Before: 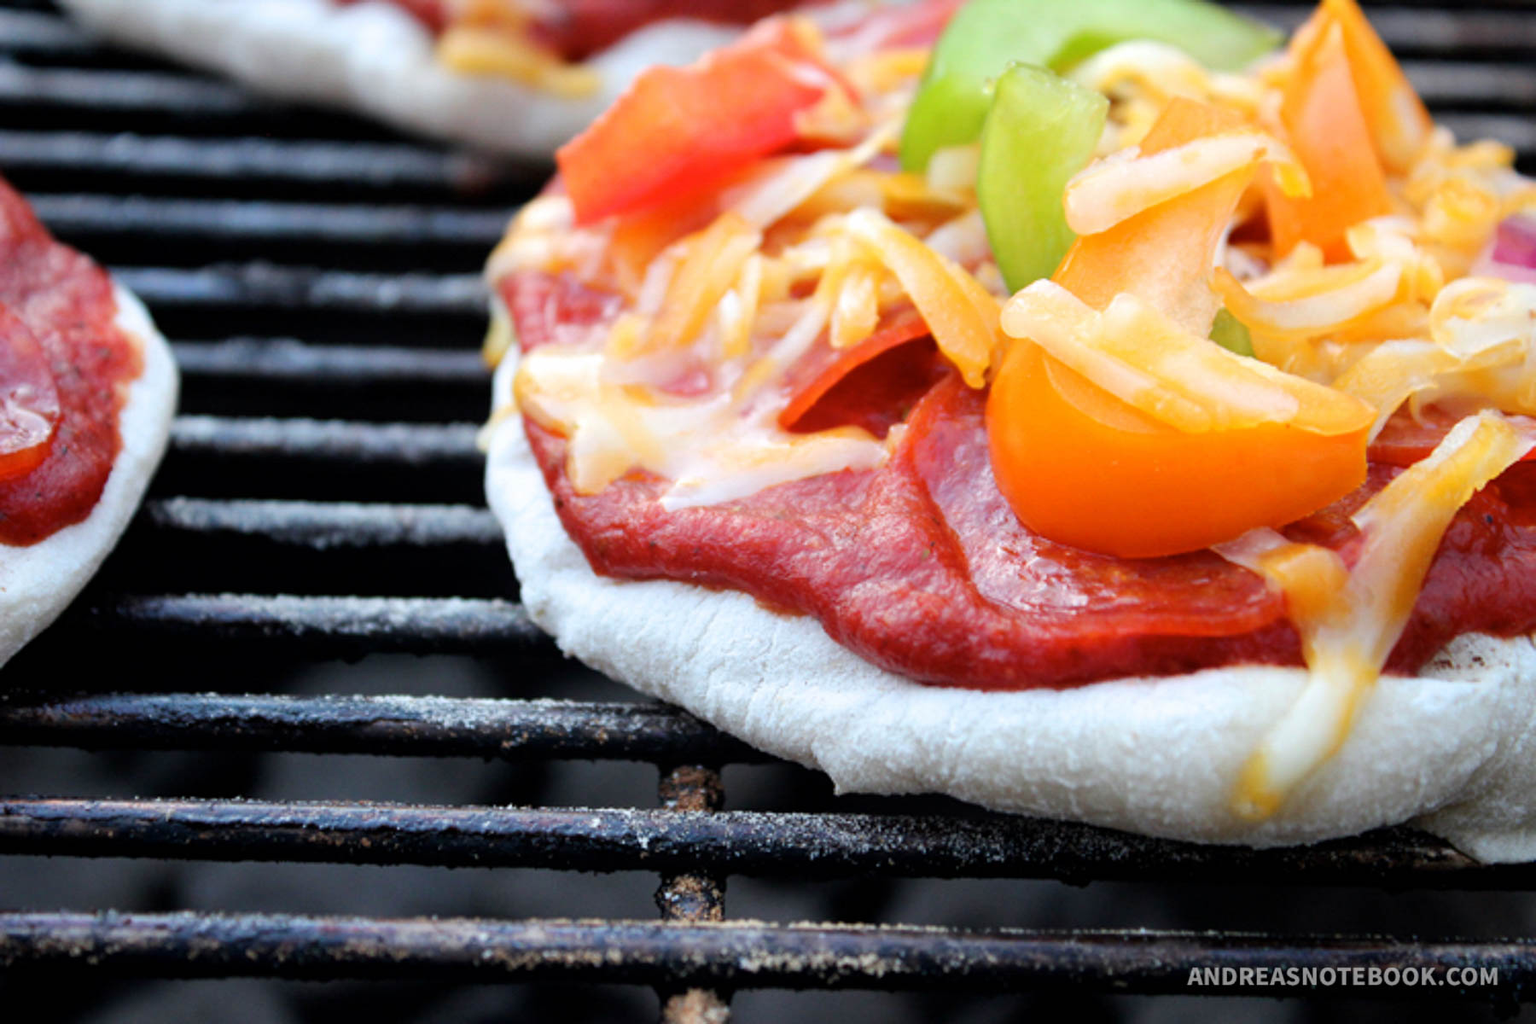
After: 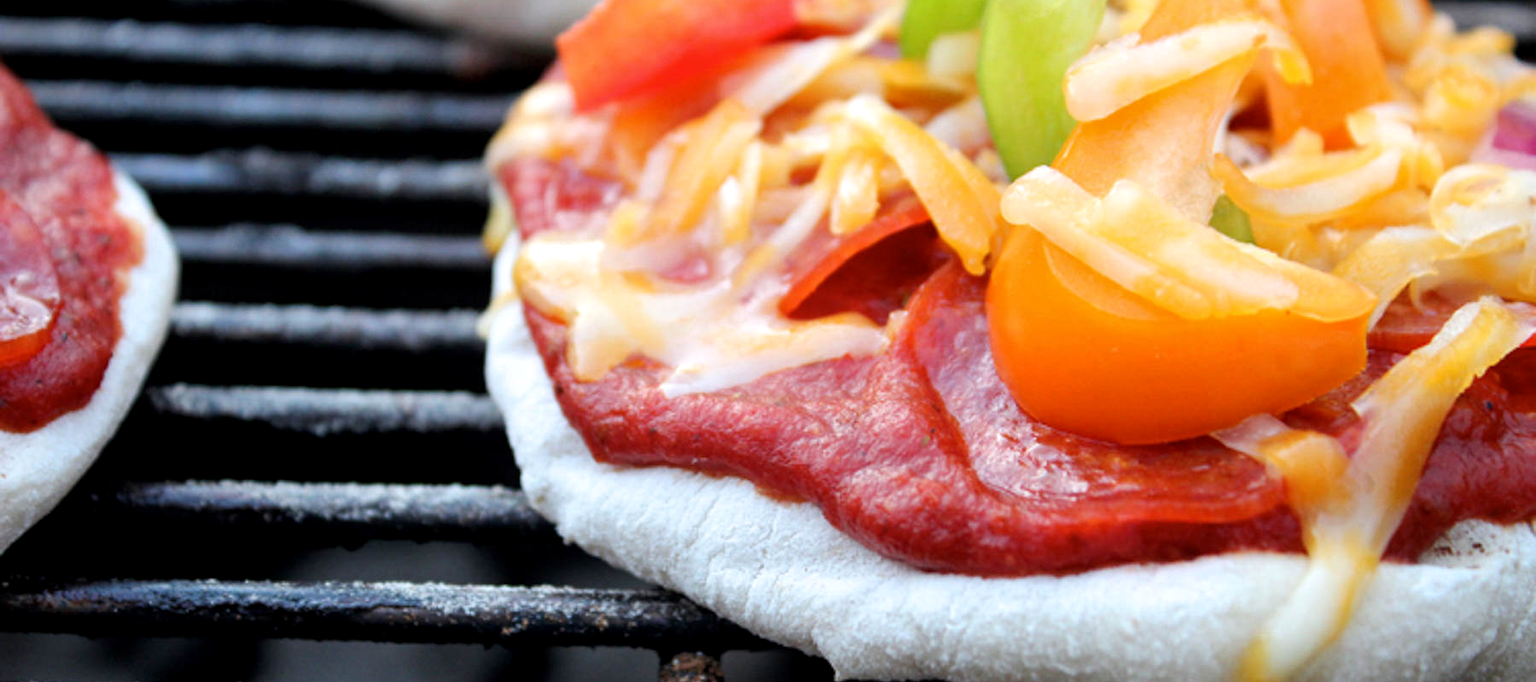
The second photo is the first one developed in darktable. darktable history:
crop: top 11.166%, bottom 22.168%
local contrast: highlights 100%, shadows 100%, detail 120%, midtone range 0.2
